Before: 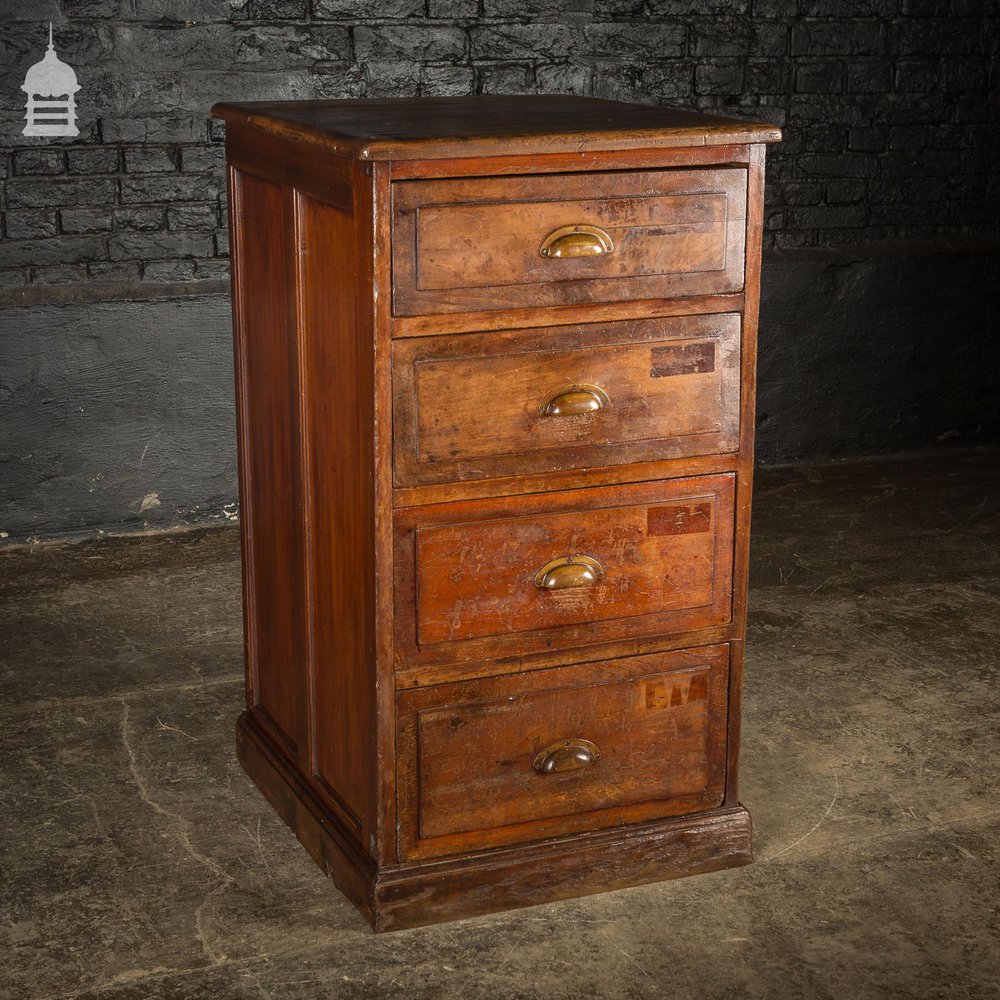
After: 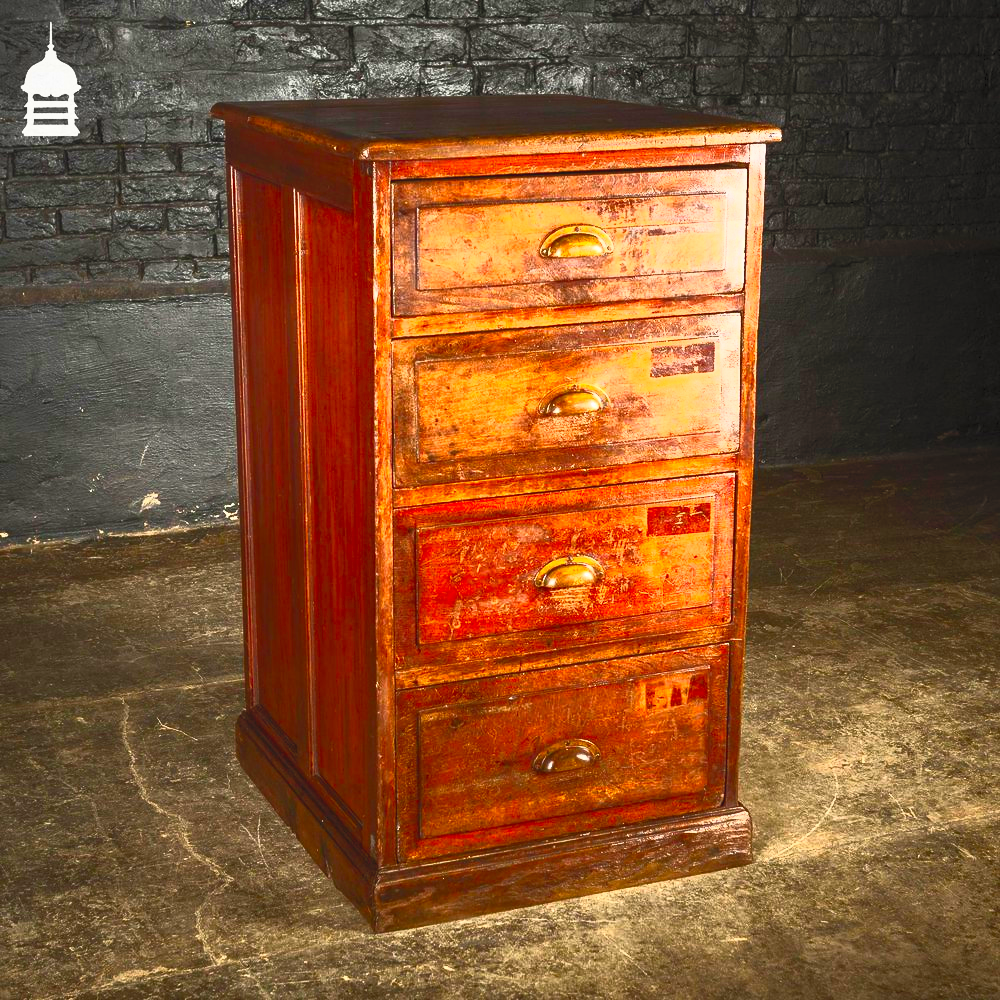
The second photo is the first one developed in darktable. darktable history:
contrast brightness saturation: contrast 0.989, brightness 0.996, saturation 0.995
